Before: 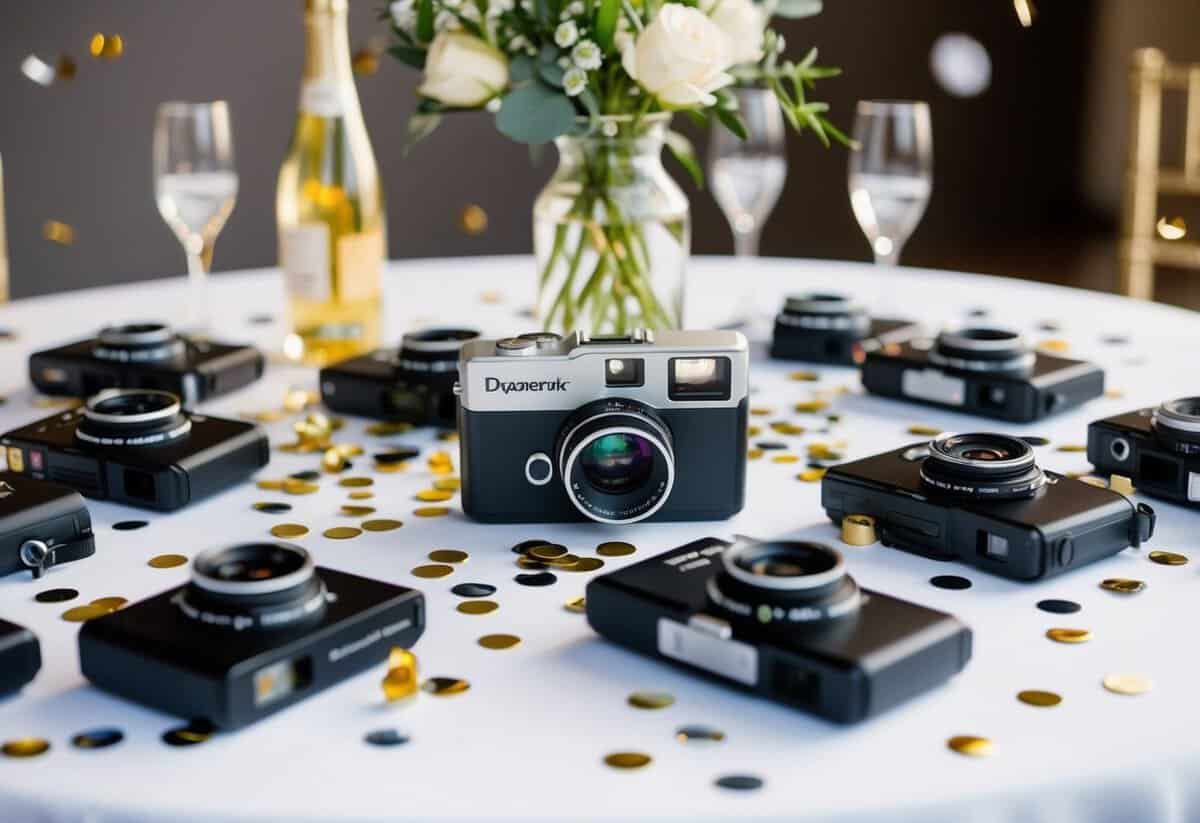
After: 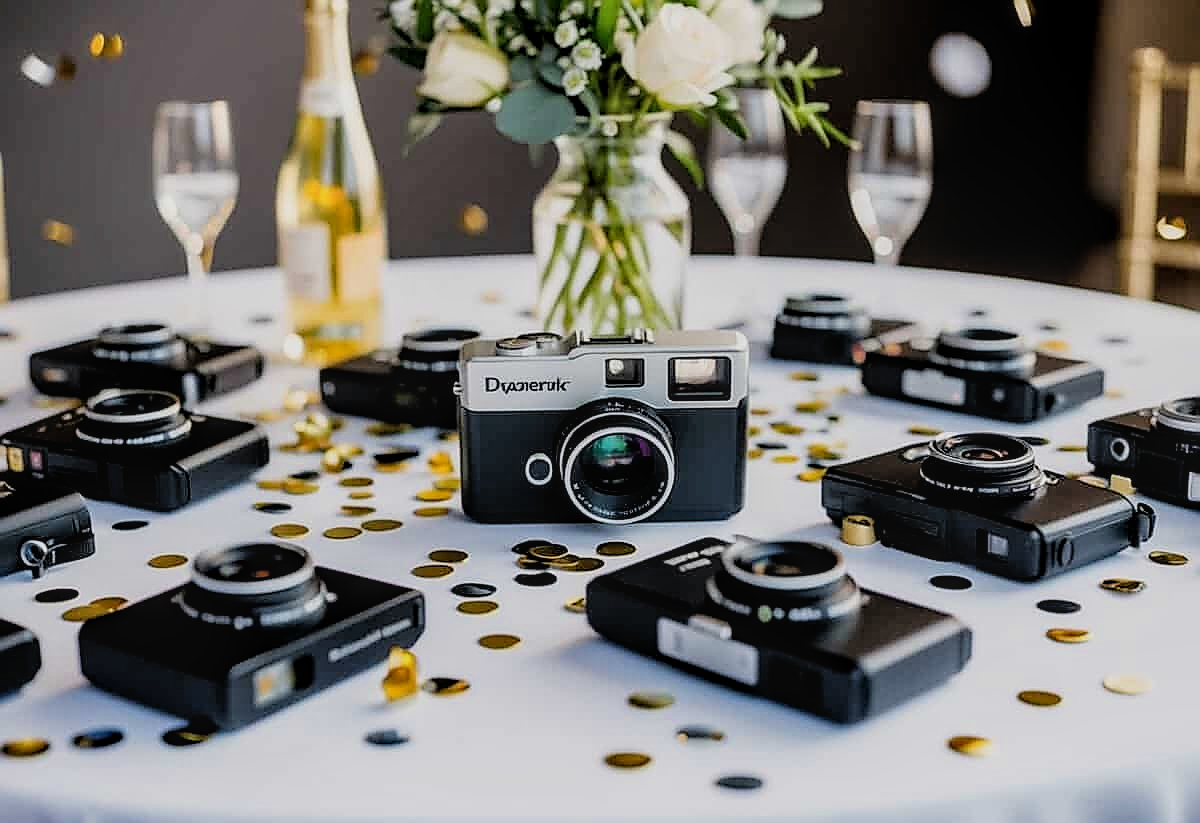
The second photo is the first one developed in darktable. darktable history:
sharpen: radius 1.41, amount 1.237, threshold 0.687
local contrast: on, module defaults
filmic rgb: black relative exposure -7.78 EV, white relative exposure 4.46 EV, target black luminance 0%, hardness 3.76, latitude 50.75%, contrast 1.079, highlights saturation mix 9.96%, shadows ↔ highlights balance -0.257%
